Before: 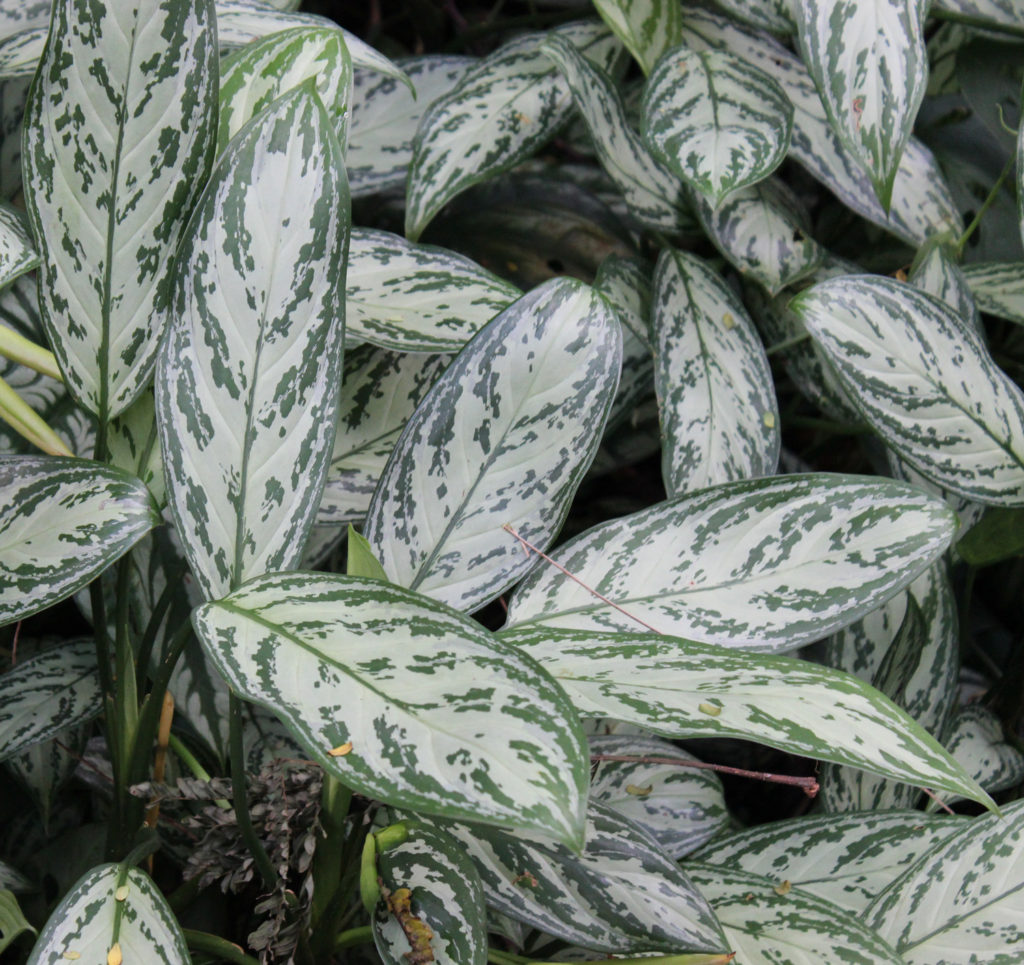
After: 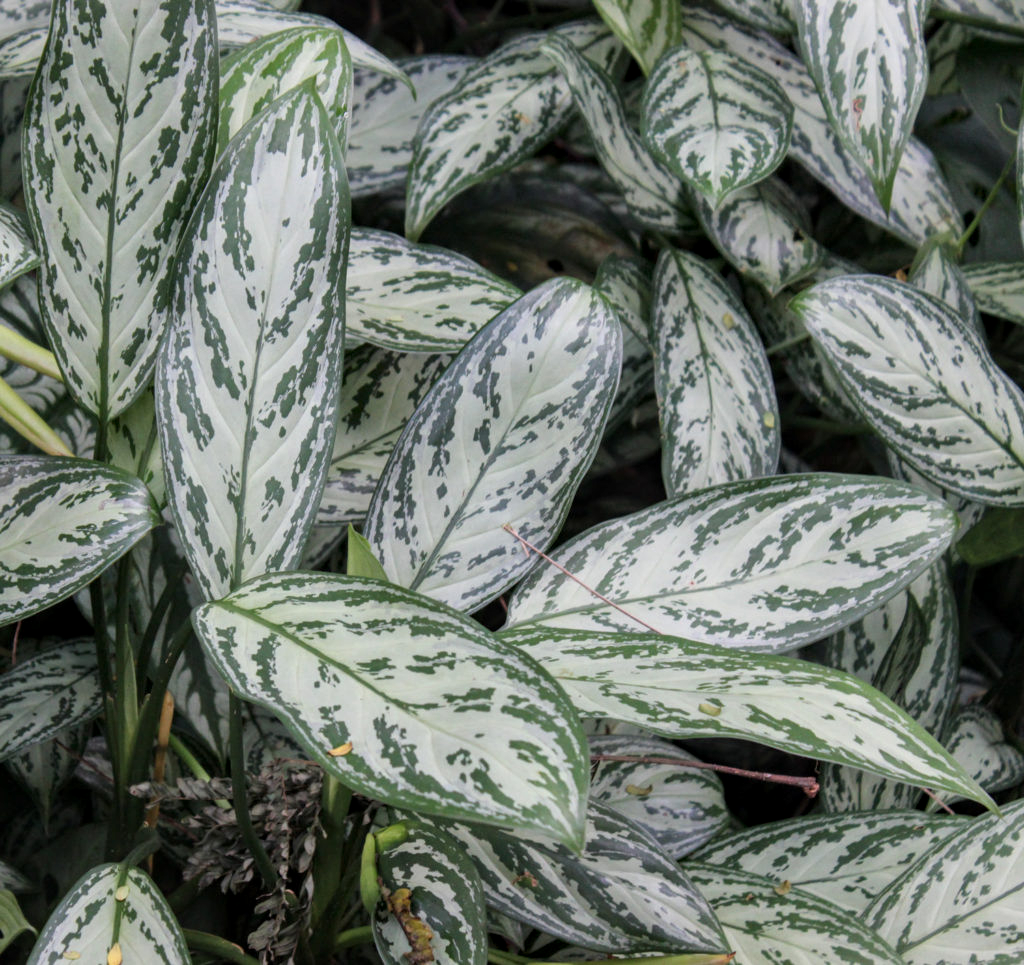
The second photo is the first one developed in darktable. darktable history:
local contrast: on, module defaults
tone equalizer: mask exposure compensation -0.492 EV
